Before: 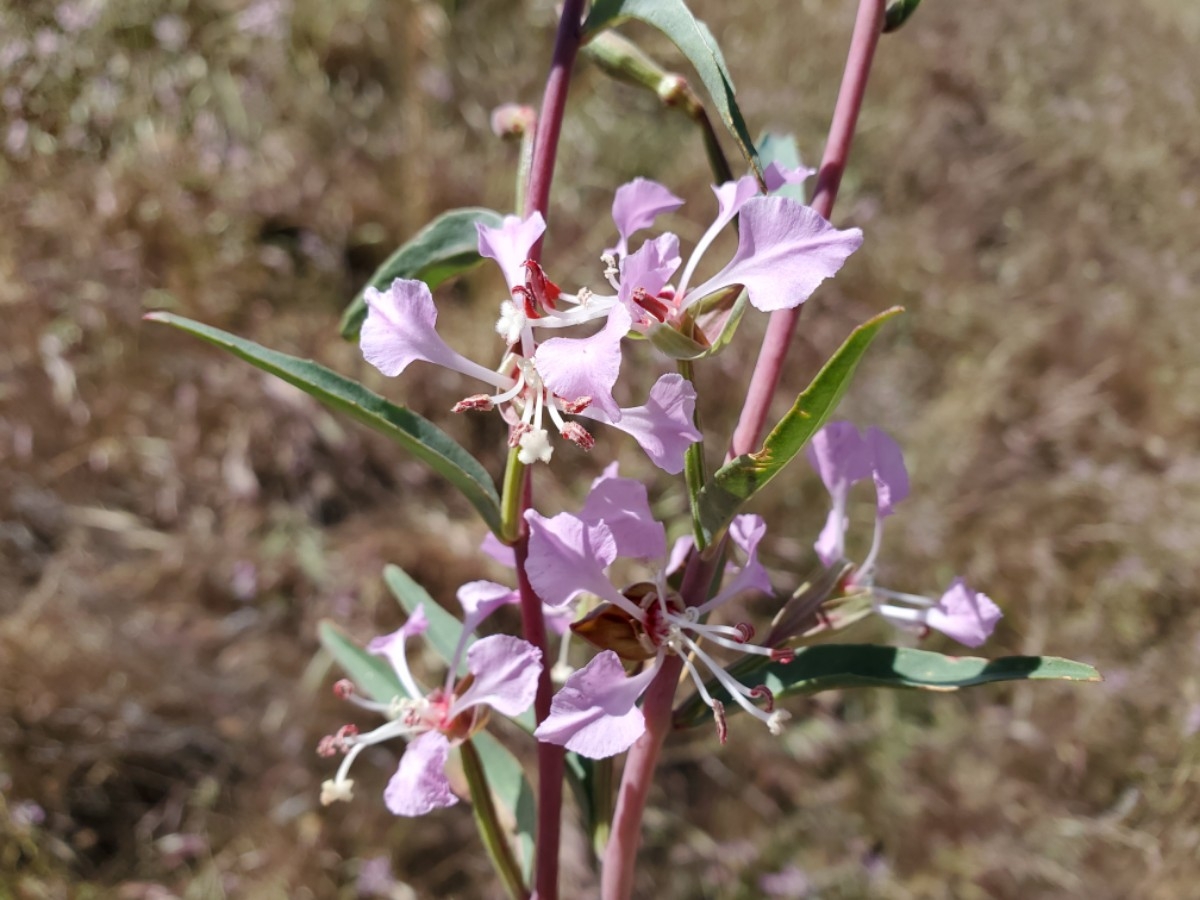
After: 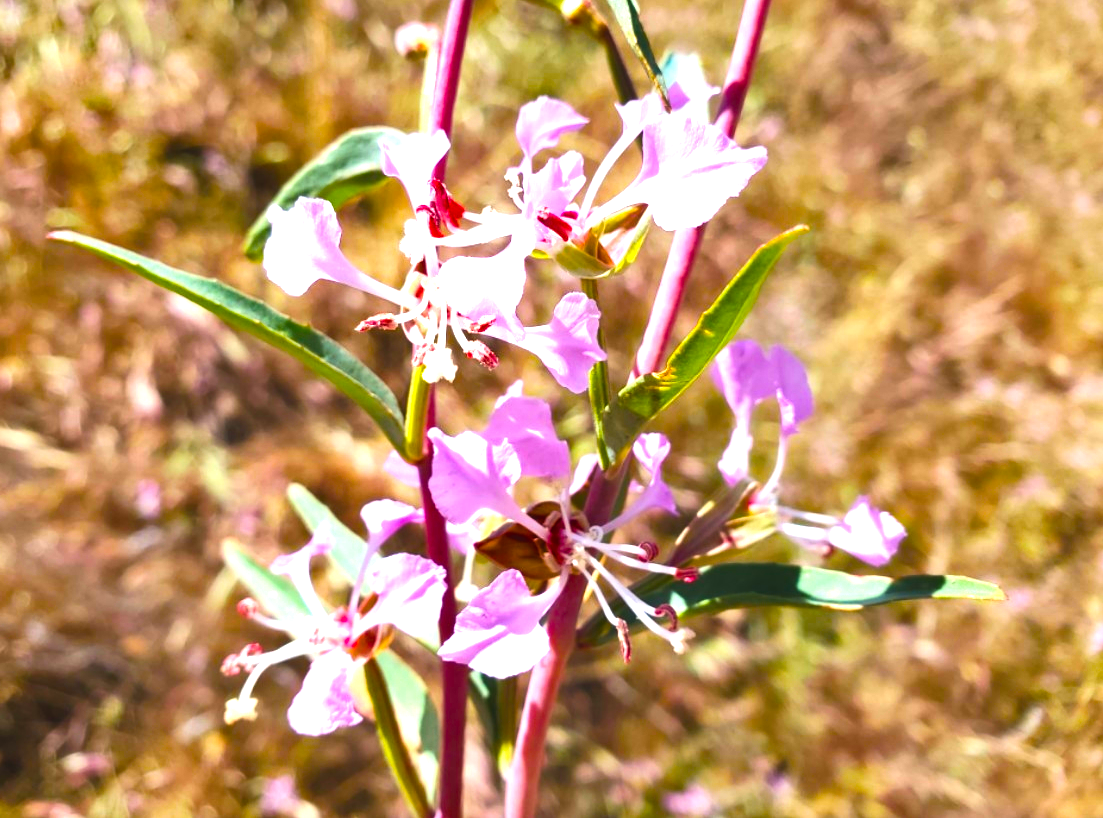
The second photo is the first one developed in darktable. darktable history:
color balance rgb: power › chroma 0.278%, power › hue 23.88°, global offset › luminance 0.518%, perceptual saturation grading › global saturation 35.955%, perceptual saturation grading › shadows 35.118%, perceptual brilliance grading › global brilliance 29.941%, perceptual brilliance grading › highlights 12.144%, perceptual brilliance grading › mid-tones 24.736%, global vibrance 40.412%
crop and rotate: left 8.061%, top 9.11%
